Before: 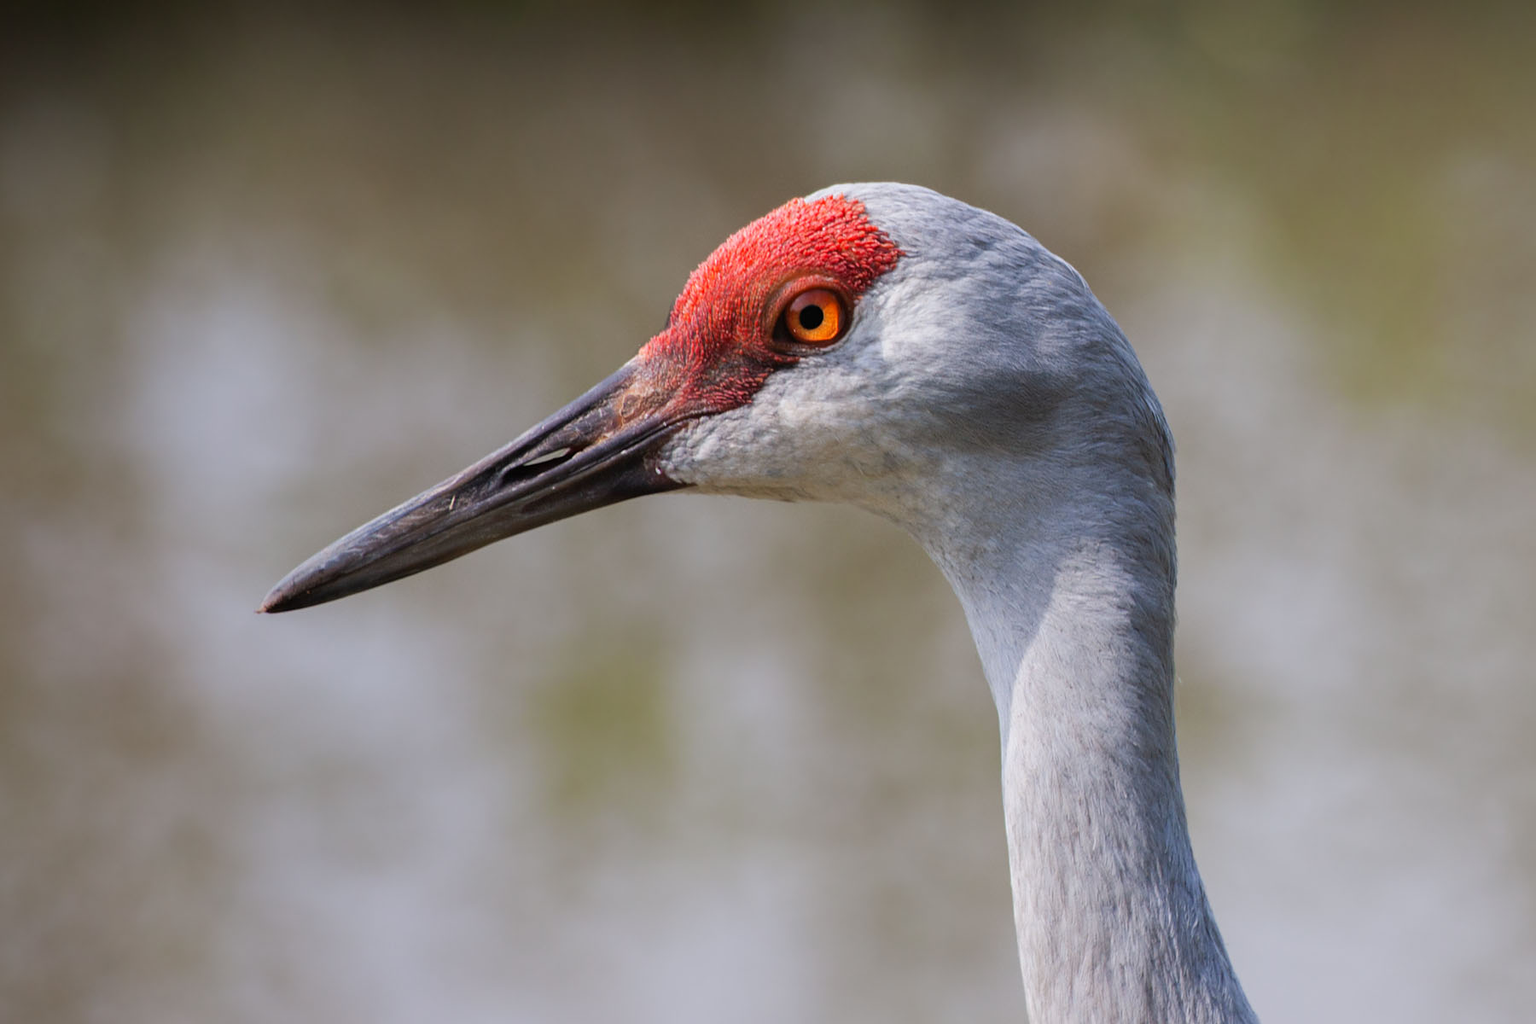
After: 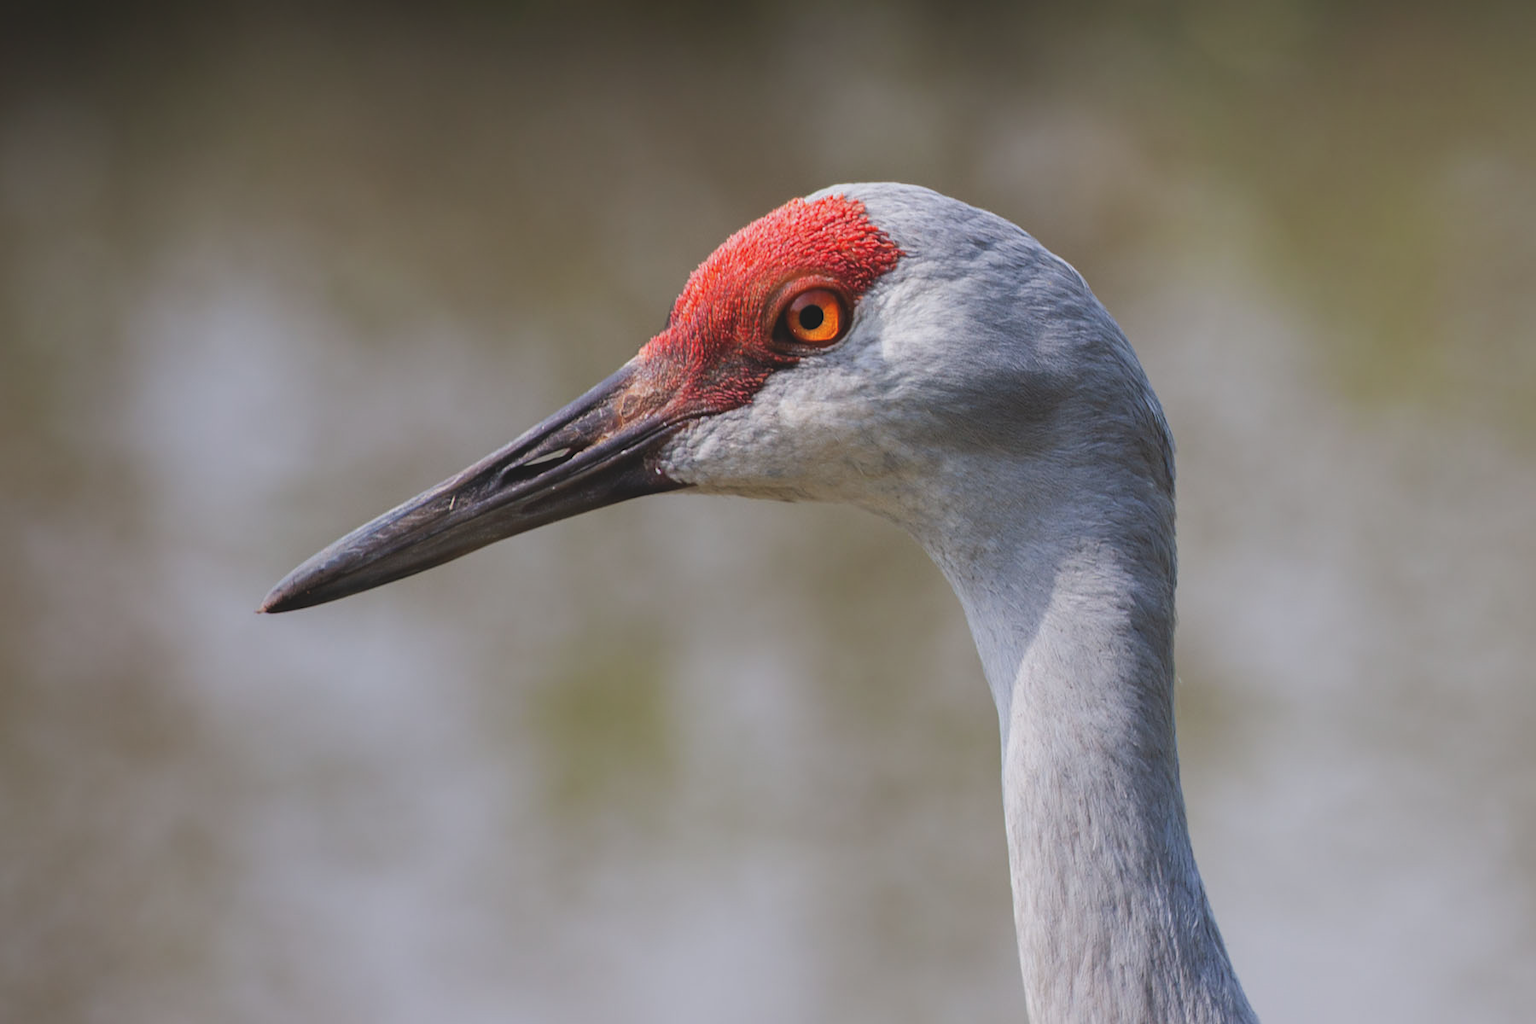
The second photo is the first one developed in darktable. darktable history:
exposure: black level correction -0.013, exposure -0.185 EV, compensate highlight preservation false
